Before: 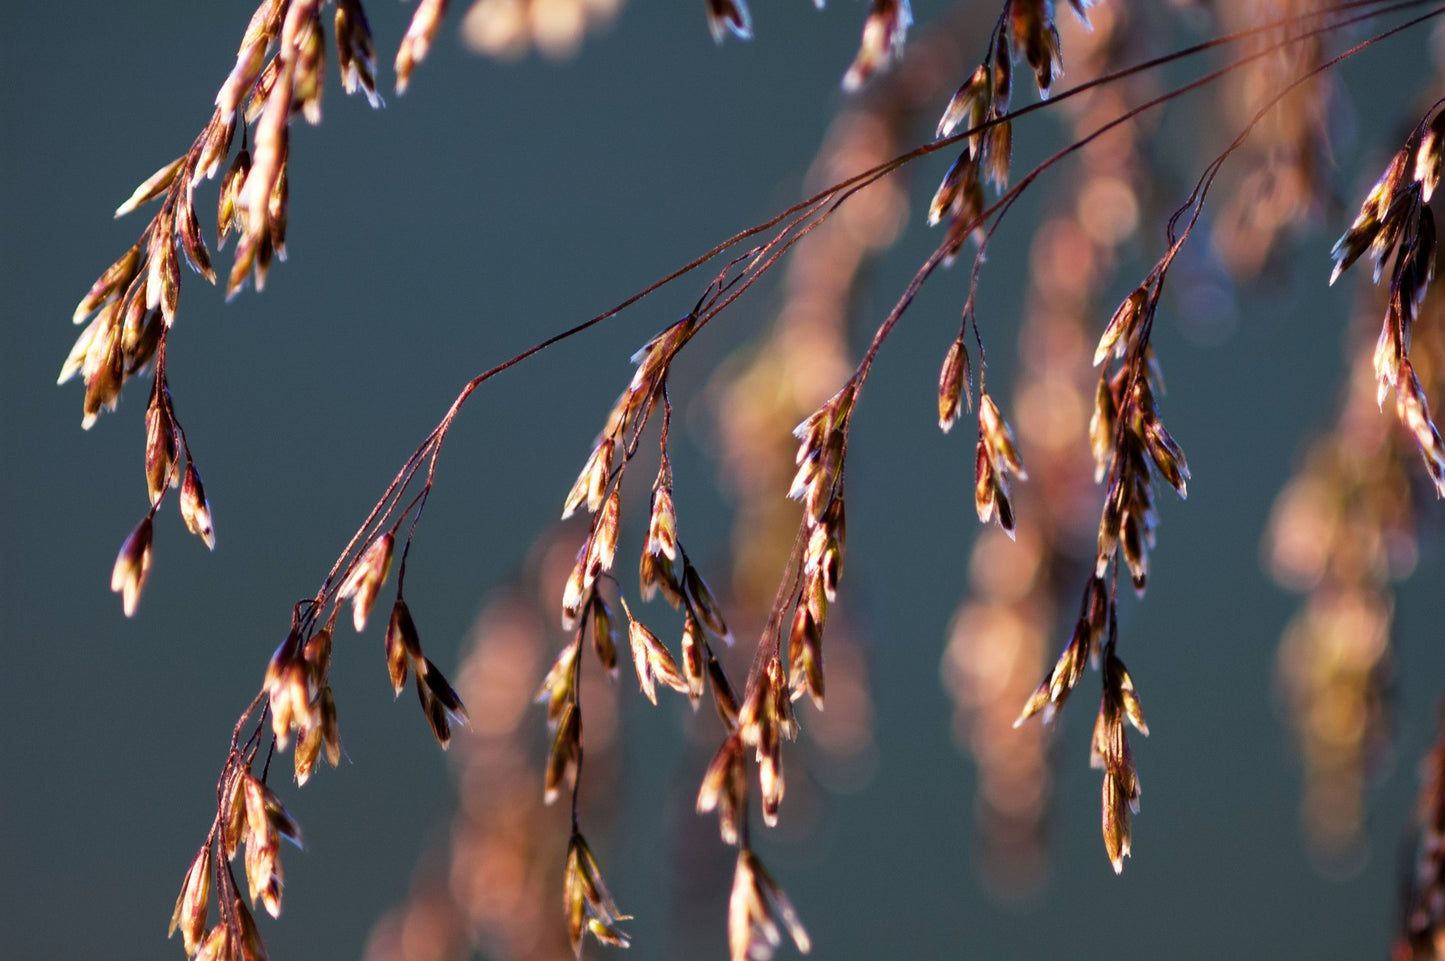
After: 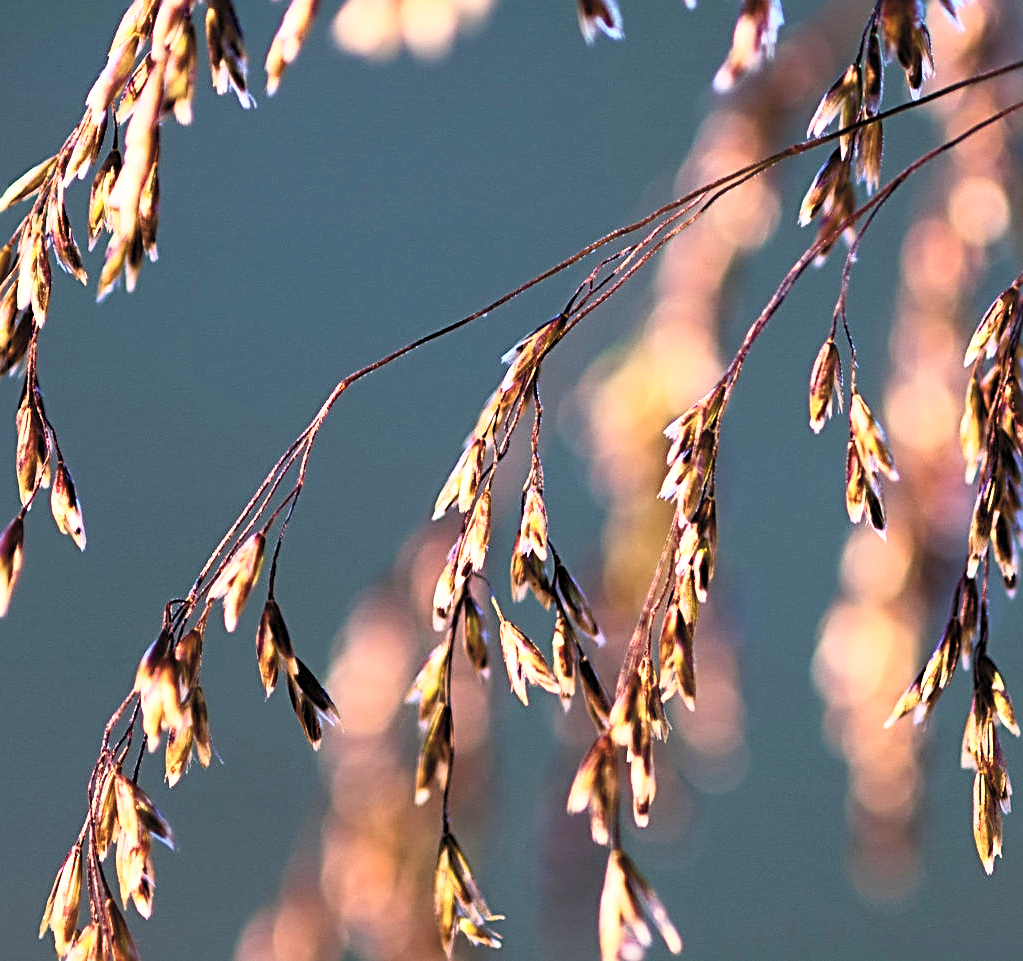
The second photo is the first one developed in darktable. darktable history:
crop and rotate: left 8.975%, right 20.17%
sharpen: radius 2.803, amount 0.72
contrast brightness saturation: contrast 0.429, brightness 0.562, saturation -0.182
velvia: on, module defaults
color balance rgb: perceptual saturation grading › global saturation 36.564%
